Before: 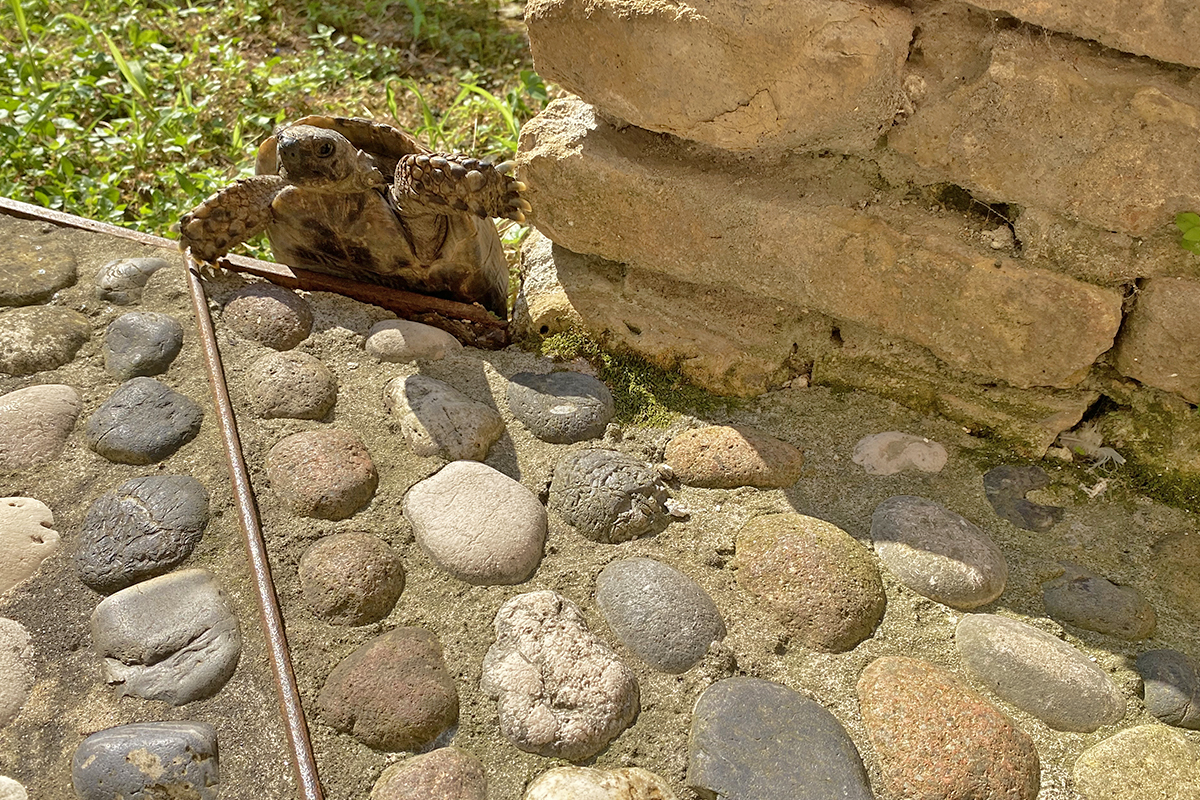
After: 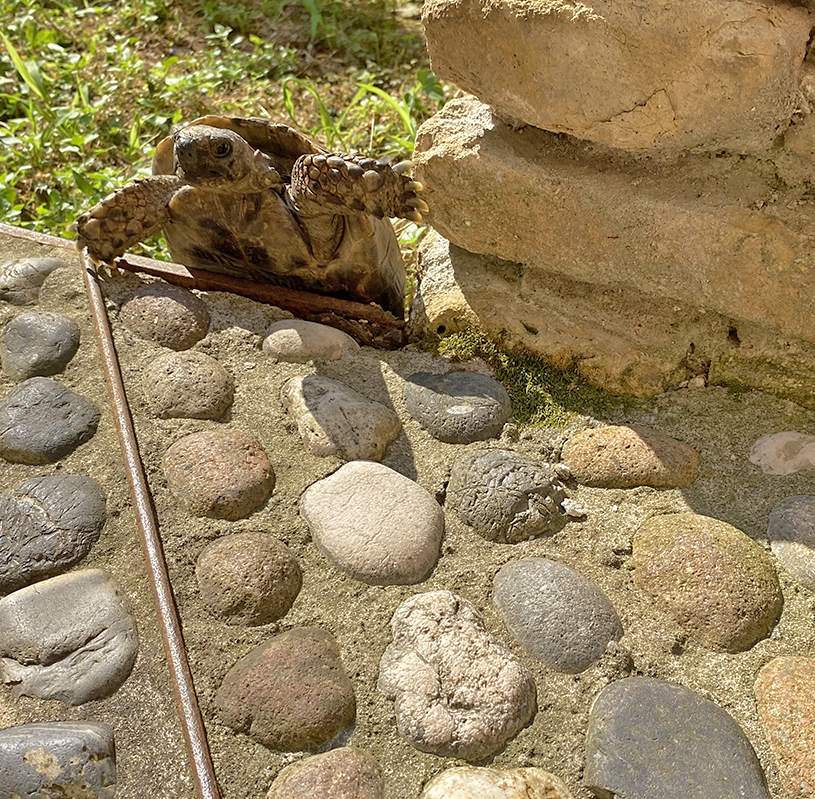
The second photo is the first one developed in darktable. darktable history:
crop and rotate: left 8.608%, right 23.407%
tone equalizer: on, module defaults
